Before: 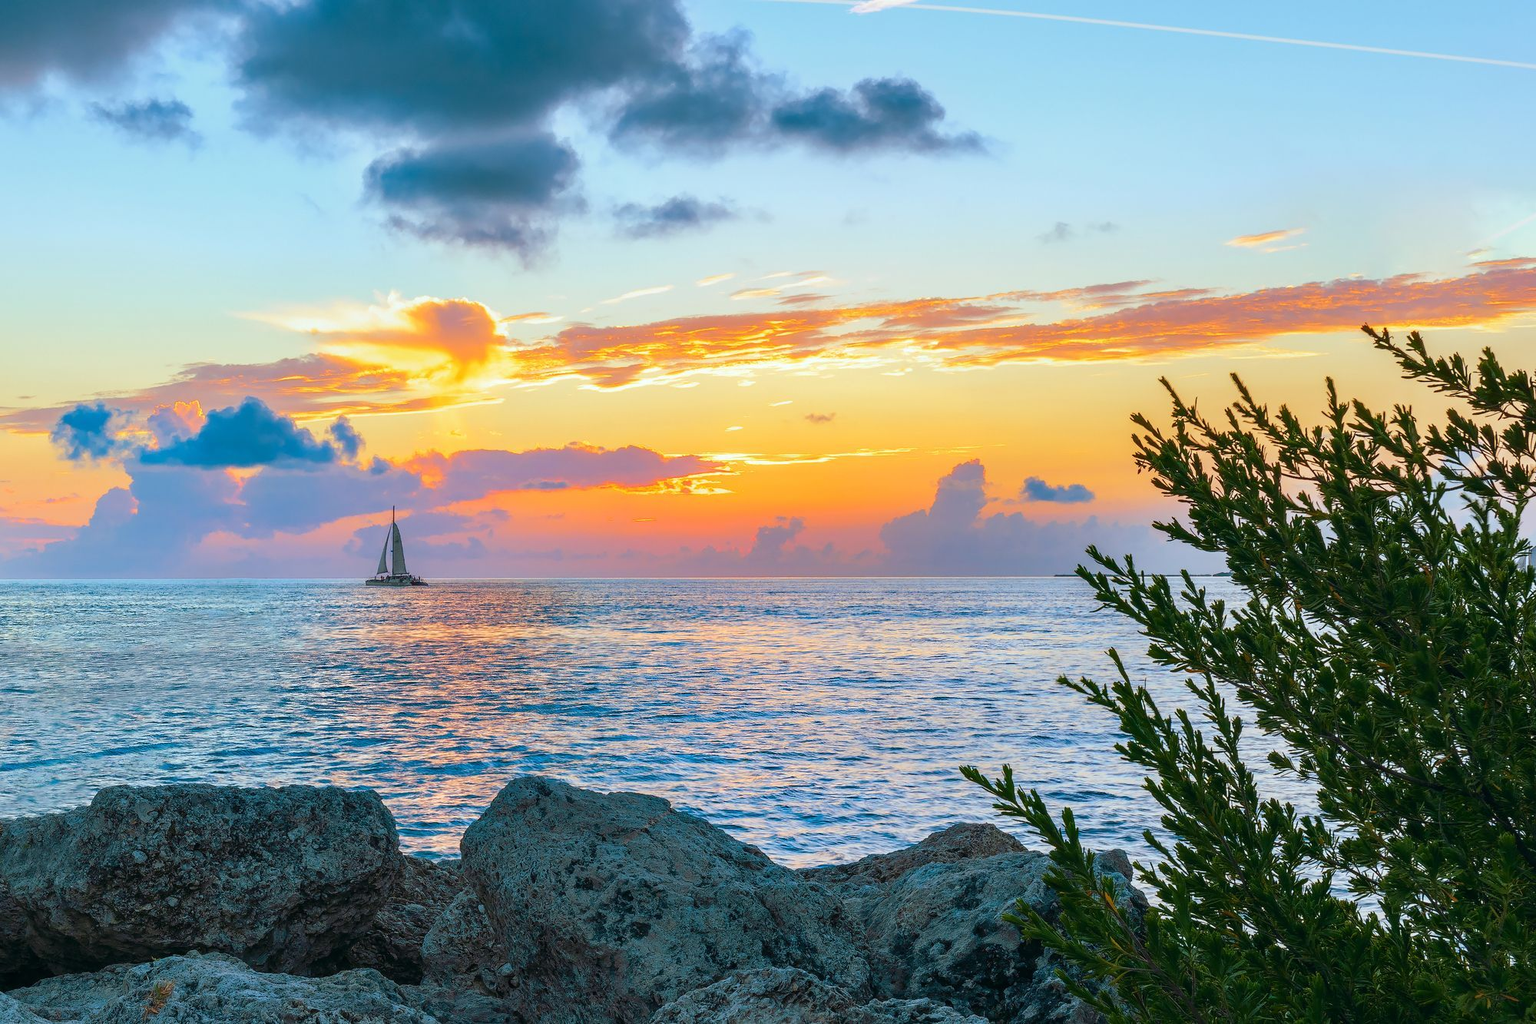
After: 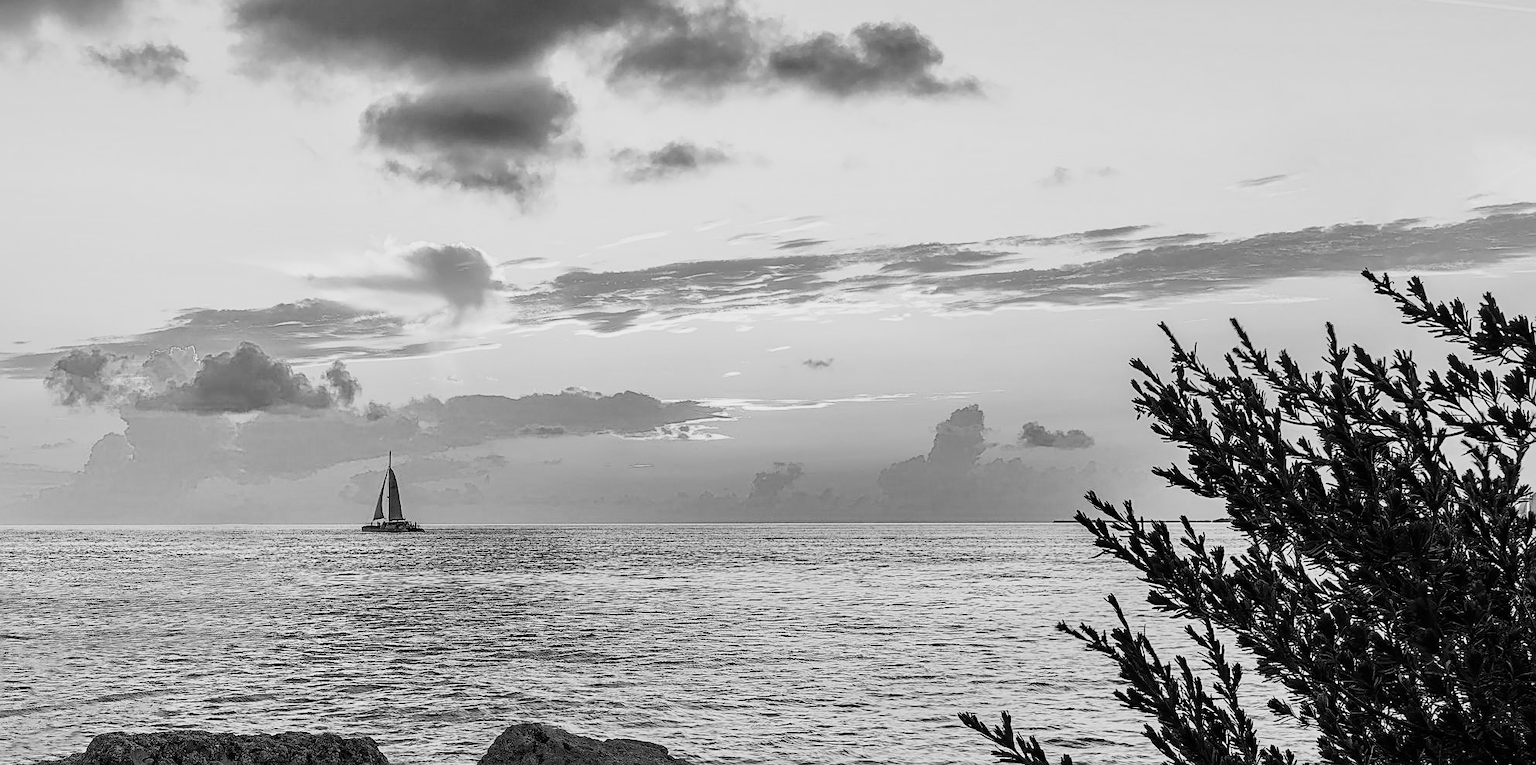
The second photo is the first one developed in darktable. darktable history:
color calibration: output gray [0.267, 0.423, 0.261, 0], illuminant custom, x 0.363, y 0.384, temperature 4522.26 K
filmic rgb: black relative exposure -7.65 EV, white relative exposure 4.56 EV, hardness 3.61
crop: left 0.4%, top 5.547%, bottom 19.921%
contrast brightness saturation: contrast 0.409, brightness 0.046, saturation 0.262
shadows and highlights: on, module defaults
sharpen: on, module defaults
haze removal: adaptive false
exposure: compensate highlight preservation false
